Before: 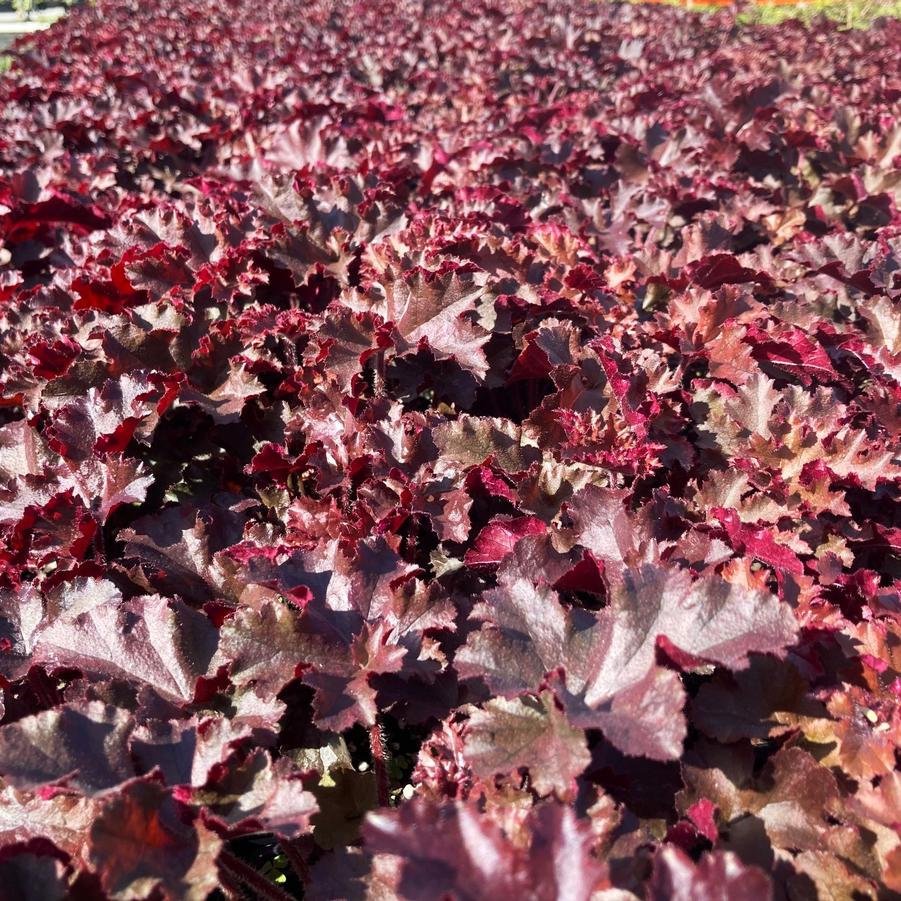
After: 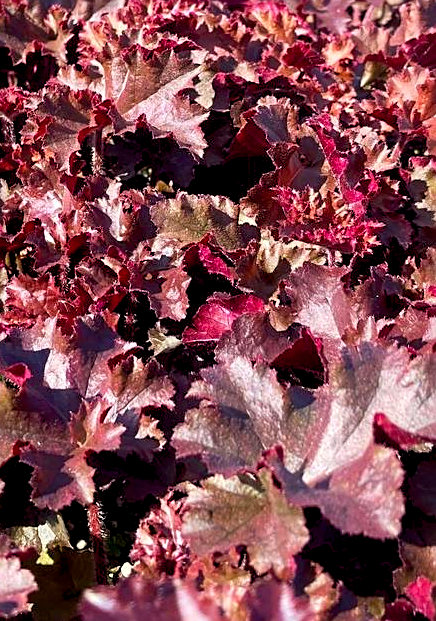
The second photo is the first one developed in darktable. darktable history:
crop: left 31.328%, top 24.732%, right 20.255%, bottom 6.323%
shadows and highlights: shadows 31.91, highlights -32.37, soften with gaussian
color balance rgb: global offset › luminance -0.504%, perceptual saturation grading › global saturation 0.61%, global vibrance 50.077%
levels: mode automatic, levels [0.016, 0.5, 0.996]
sharpen: on, module defaults
